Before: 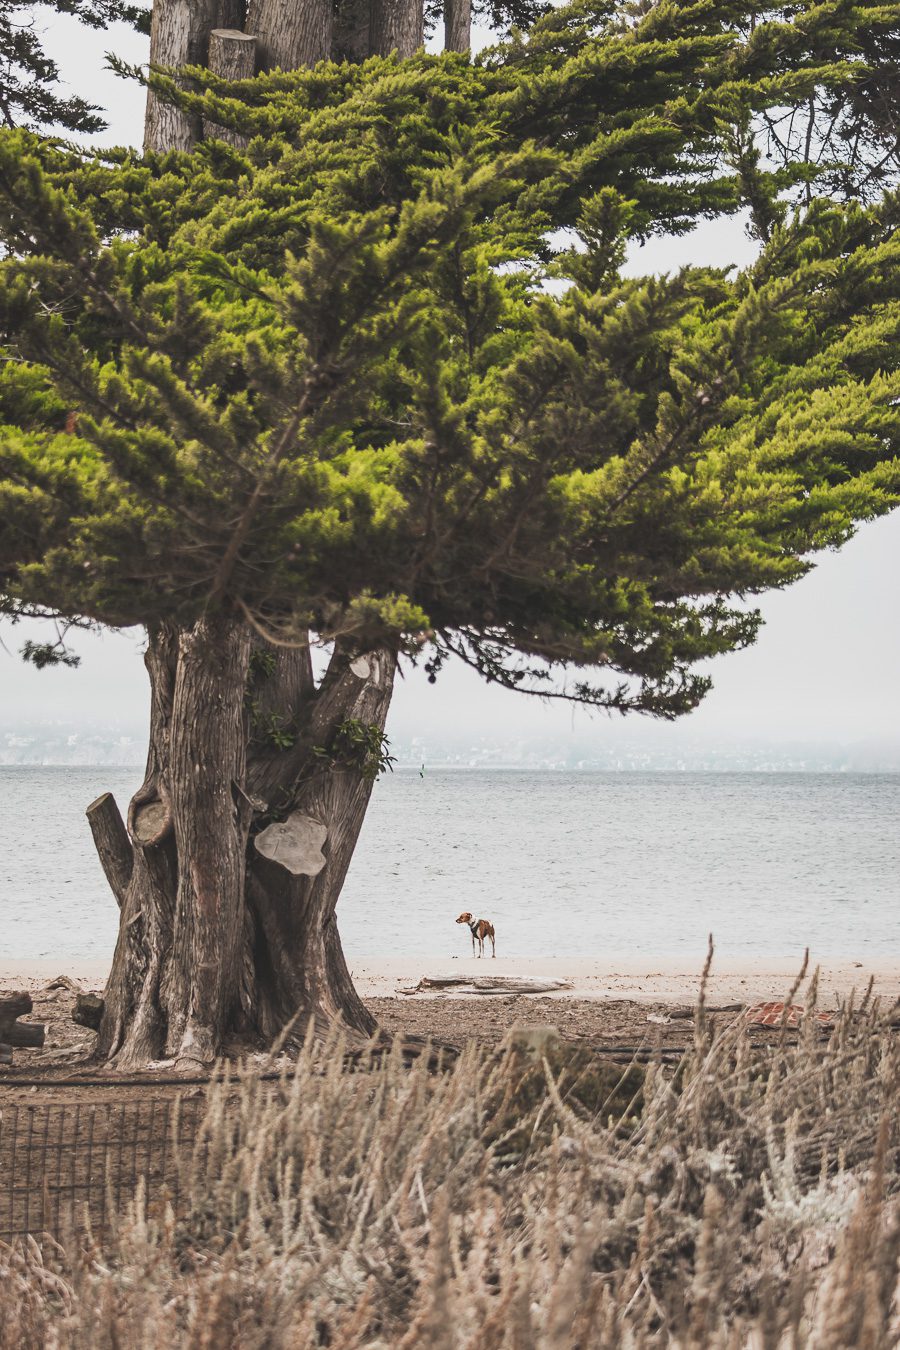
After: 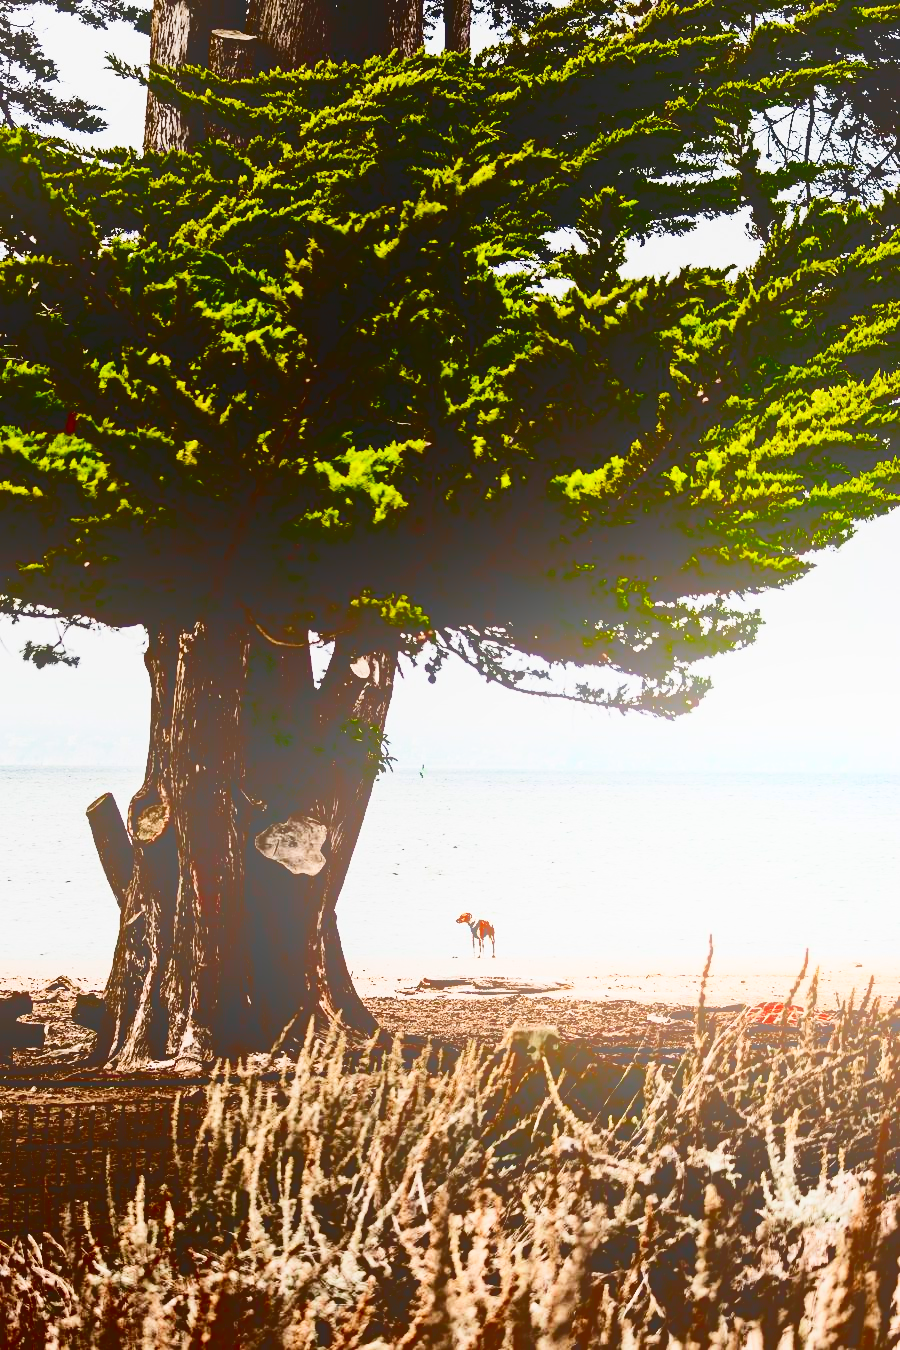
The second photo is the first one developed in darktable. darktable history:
bloom: size 40%
contrast brightness saturation: contrast 0.77, brightness -1, saturation 1
sigmoid: contrast 1.81, skew -0.21, preserve hue 0%, red attenuation 0.1, red rotation 0.035, green attenuation 0.1, green rotation -0.017, blue attenuation 0.15, blue rotation -0.052, base primaries Rec2020
